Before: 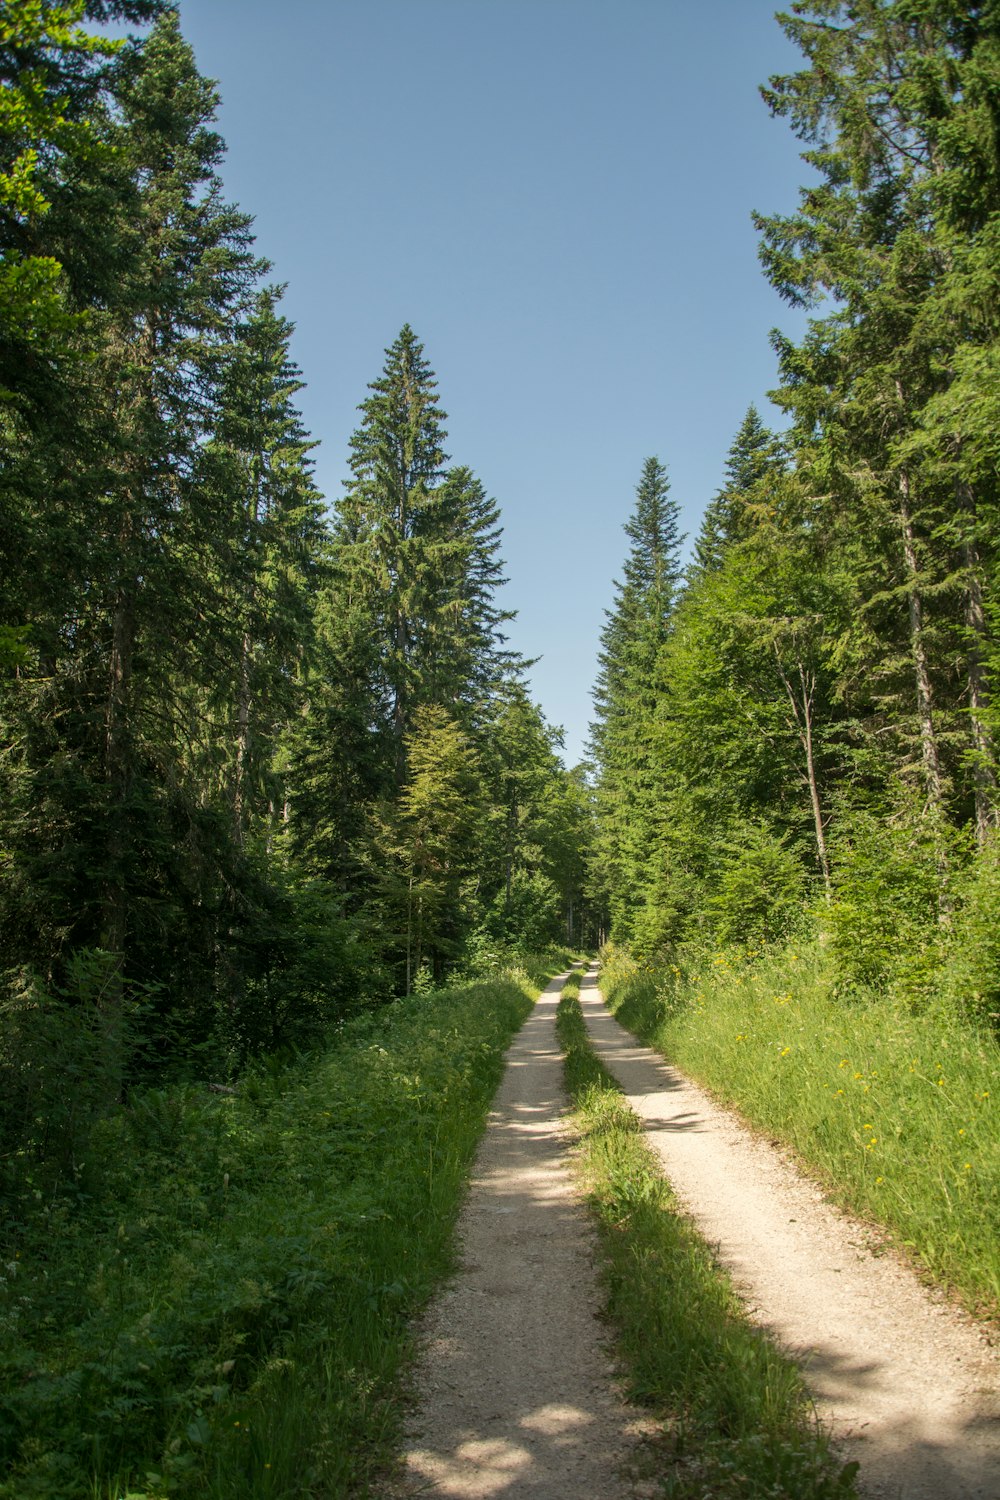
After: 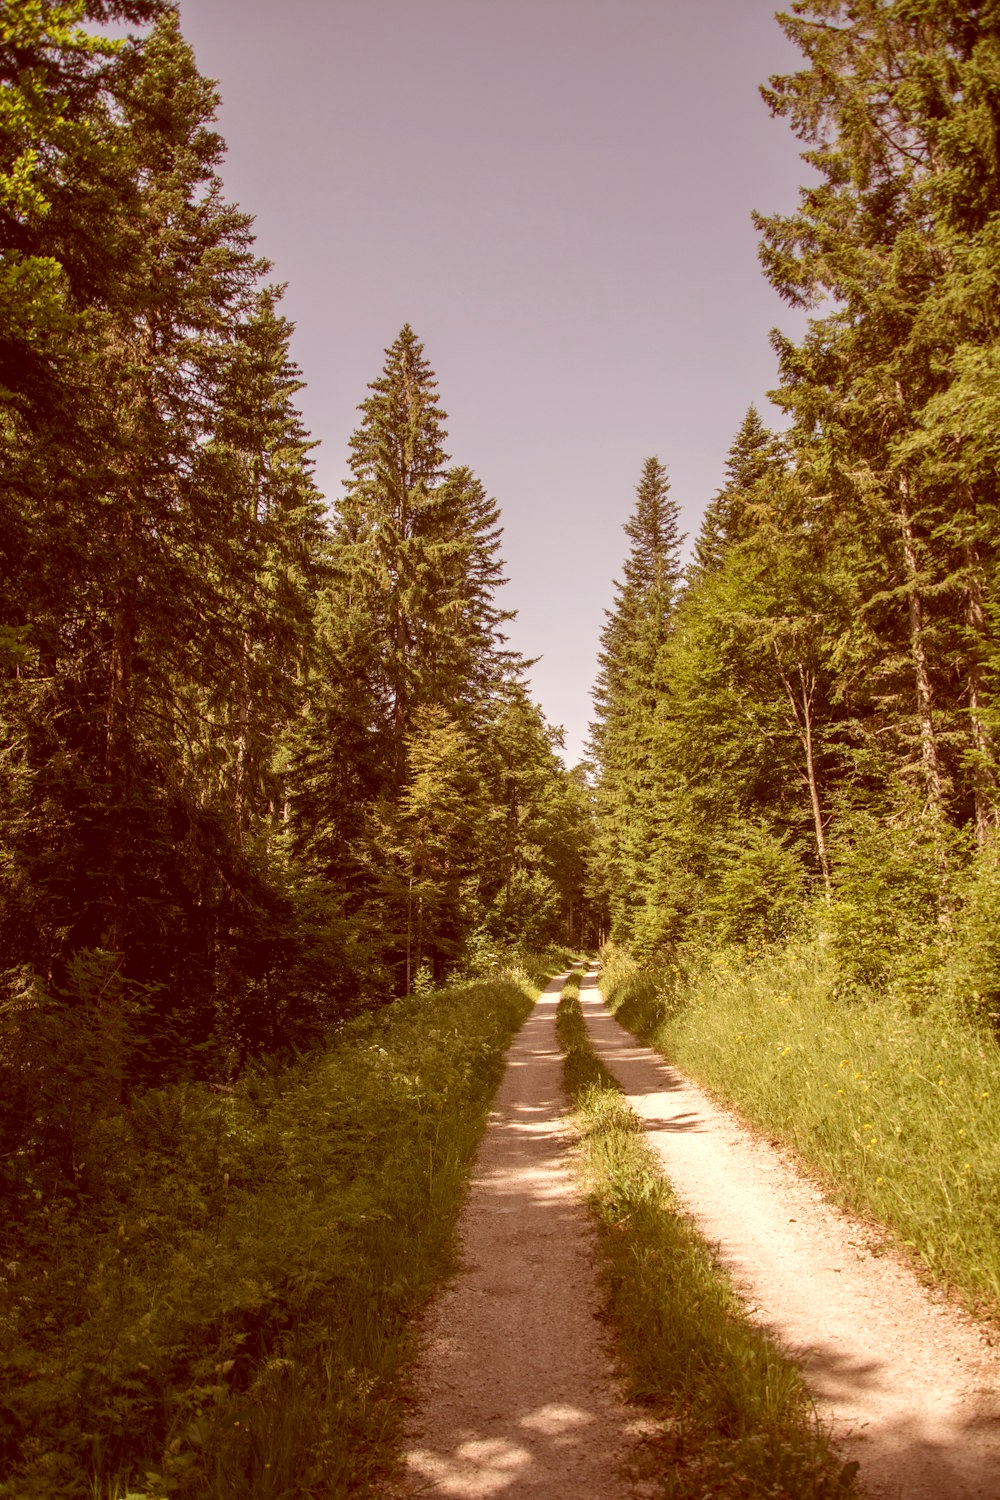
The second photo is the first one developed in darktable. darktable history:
exposure: exposure 0.2 EV, compensate highlight preservation false
color correction: highlights a* 9.21, highlights b* 8.96, shadows a* 39.51, shadows b* 39.91, saturation 0.771
